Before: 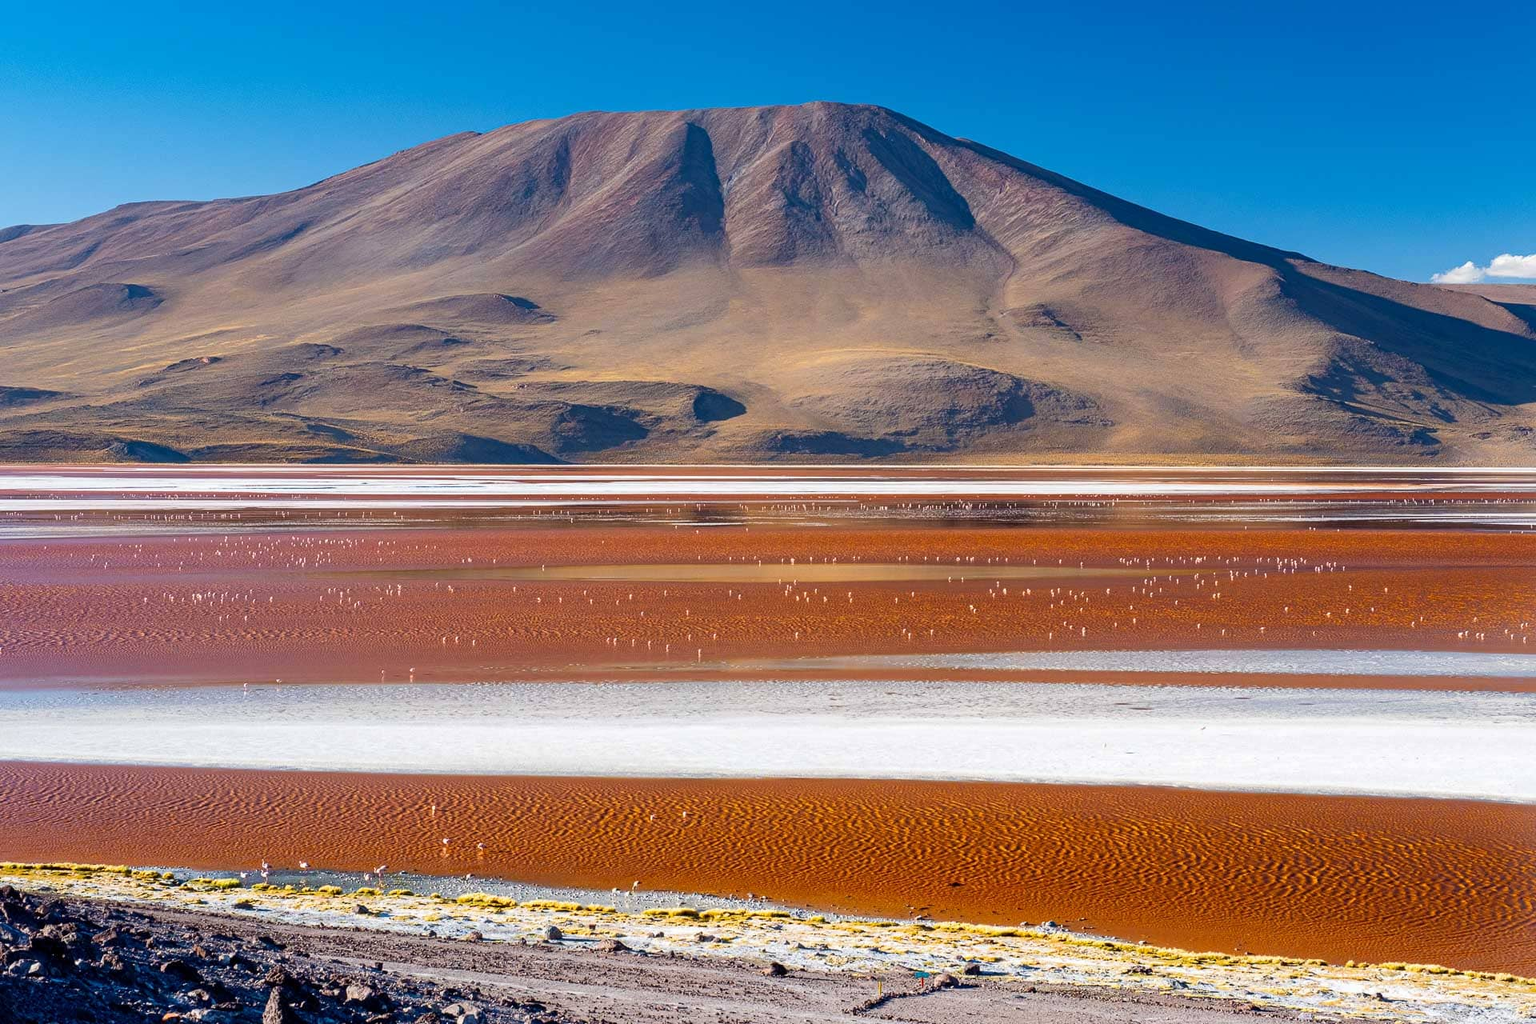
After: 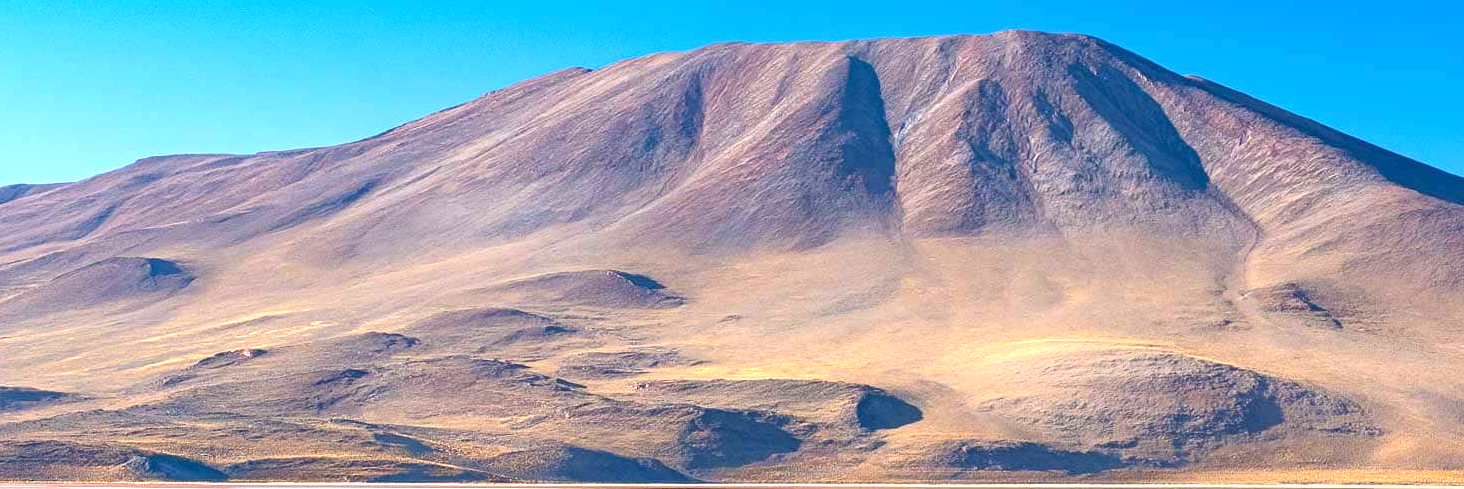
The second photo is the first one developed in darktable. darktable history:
crop: left 0.547%, top 7.636%, right 23.194%, bottom 54.105%
exposure: exposure 1.001 EV, compensate highlight preservation false
